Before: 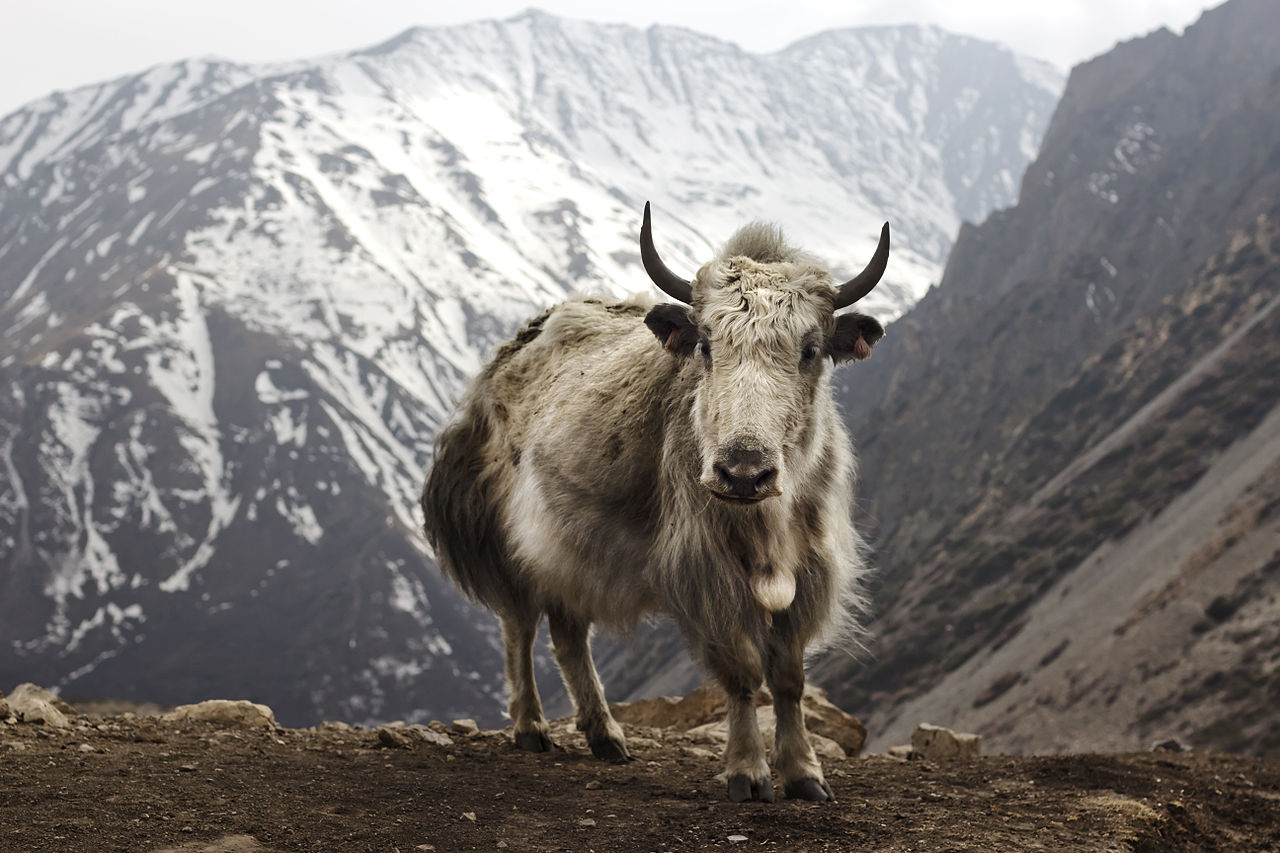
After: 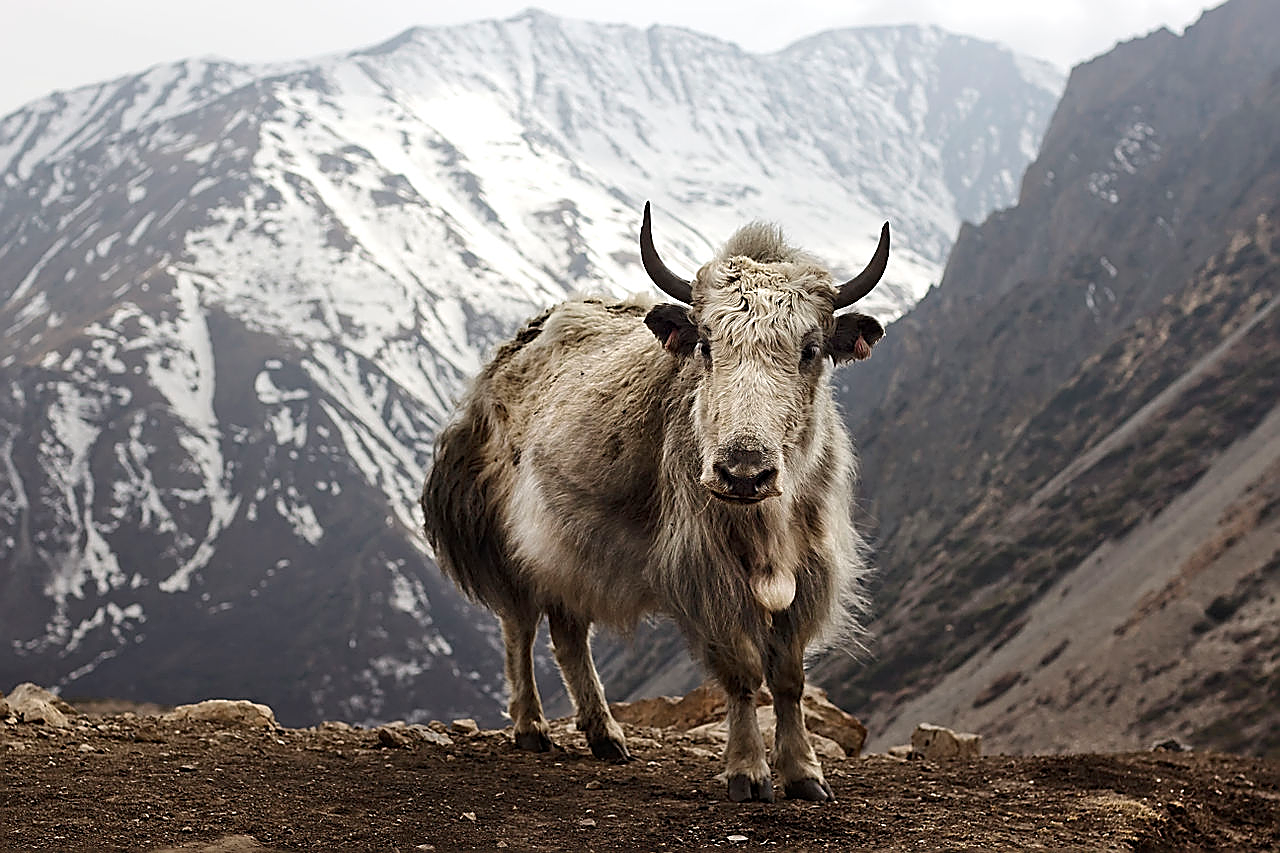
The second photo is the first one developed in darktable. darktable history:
sharpen: radius 1.672, amount 1.292
exposure: compensate exposure bias true, compensate highlight preservation false
